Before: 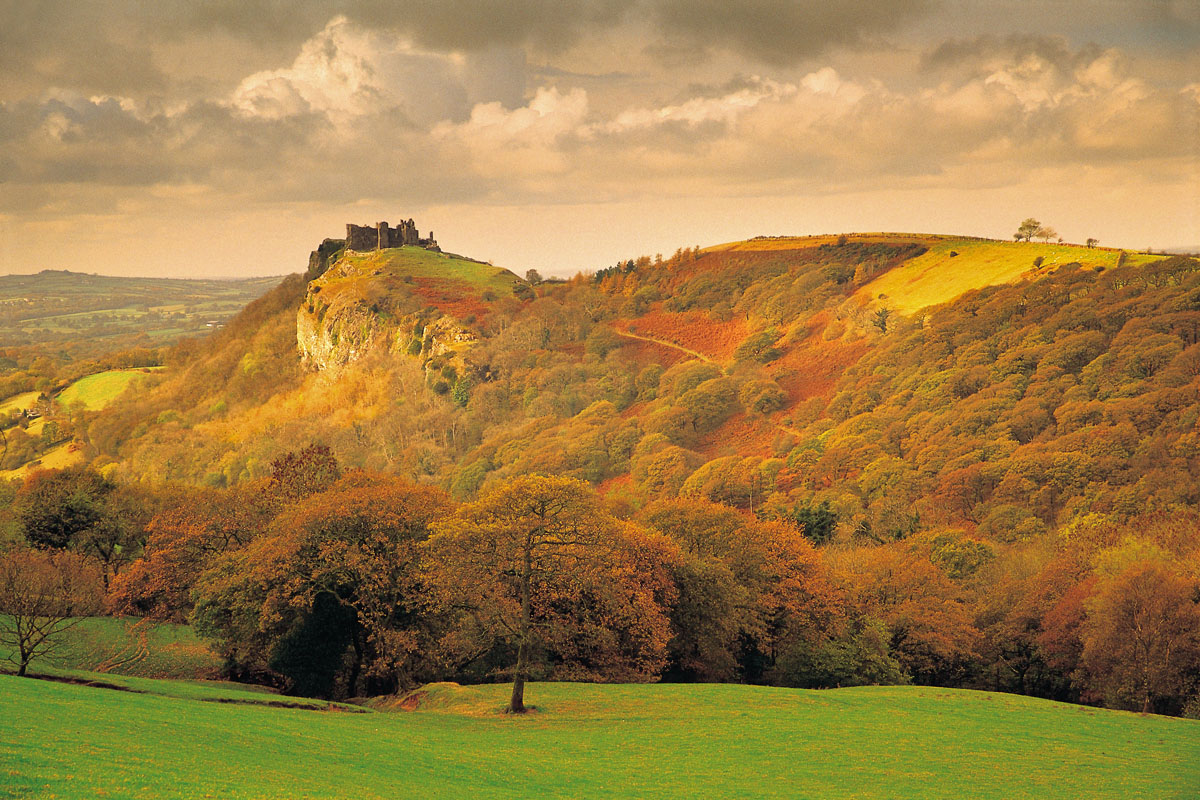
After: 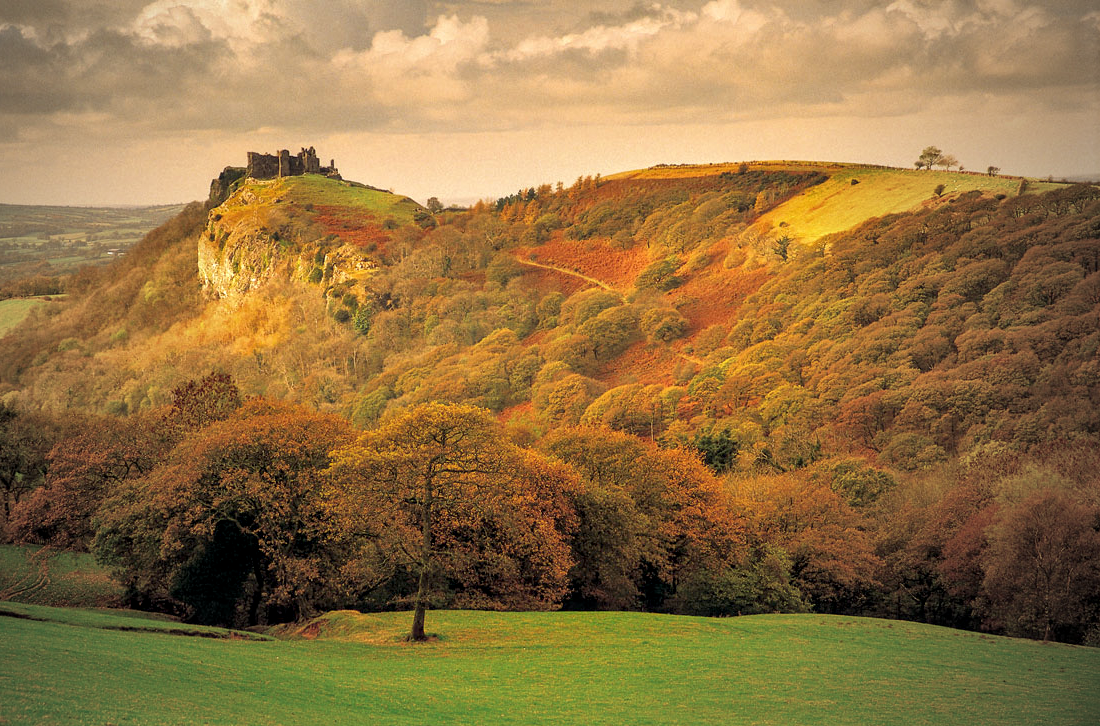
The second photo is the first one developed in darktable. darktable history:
local contrast: detail 130%
vignetting: fall-off start 72.14%, fall-off radius 108.07%, brightness -0.713, saturation -0.488, center (-0.054, -0.359), width/height ratio 0.729
crop and rotate: left 8.262%, top 9.226%
